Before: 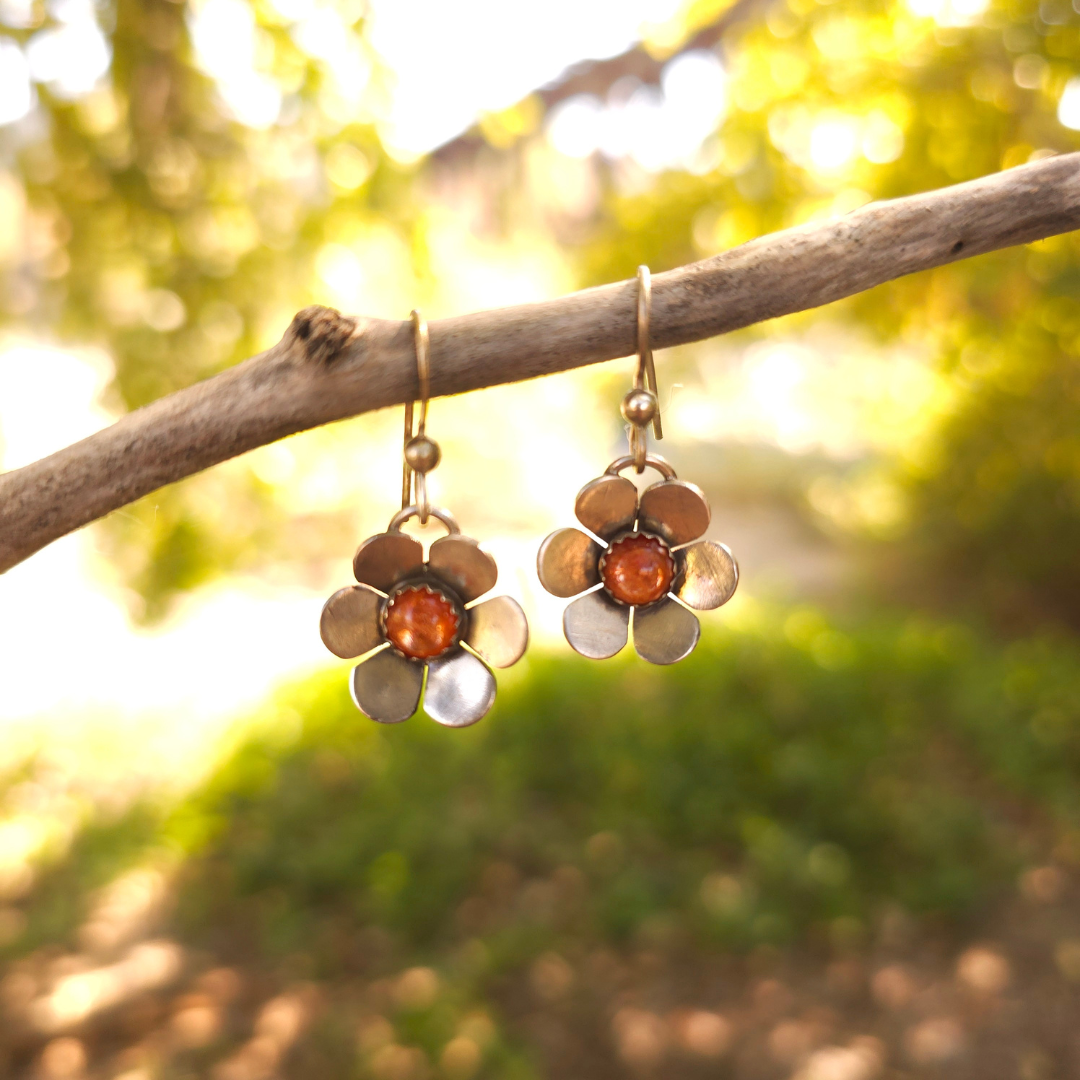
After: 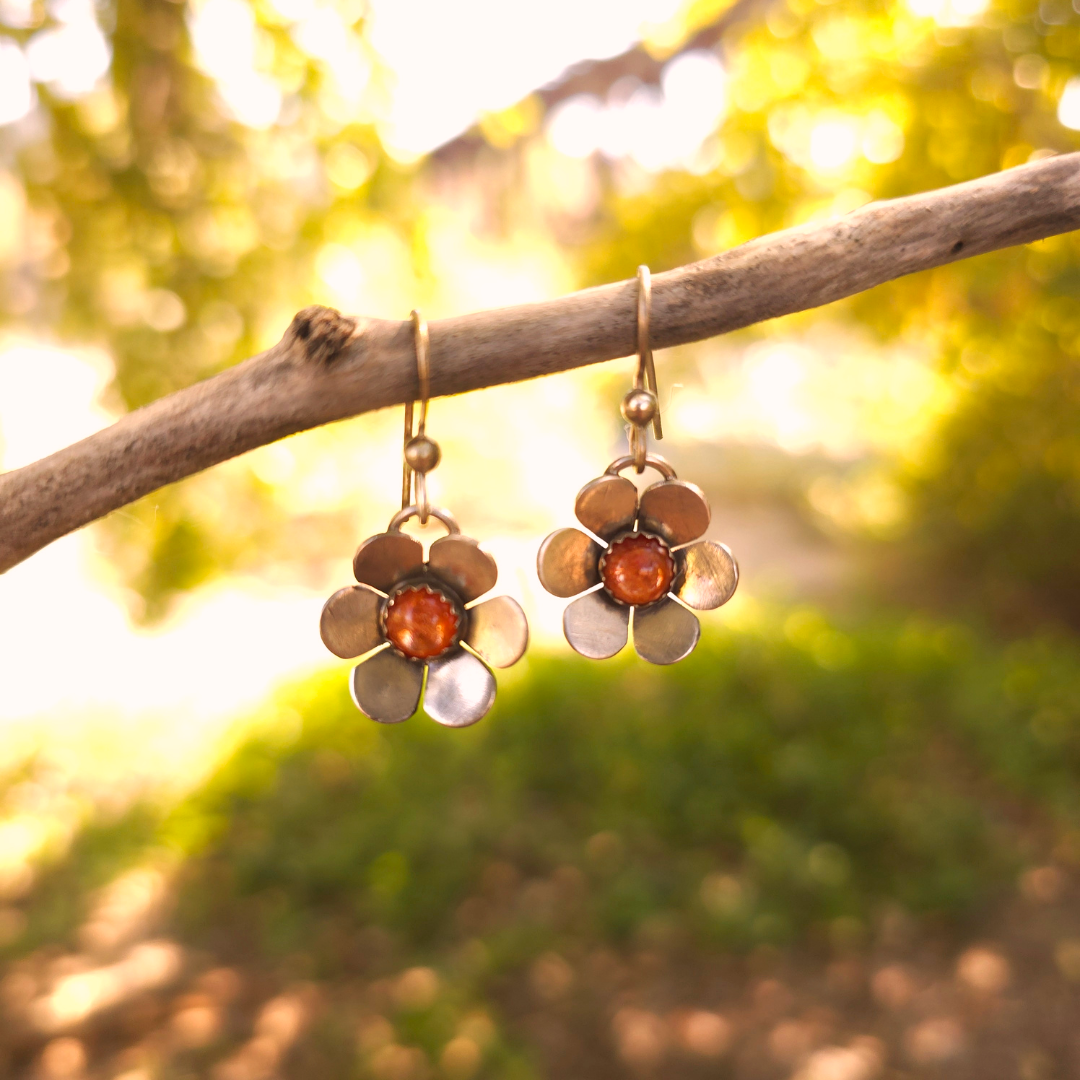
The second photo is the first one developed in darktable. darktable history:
color correction: highlights a* 6.96, highlights b* 4.23
